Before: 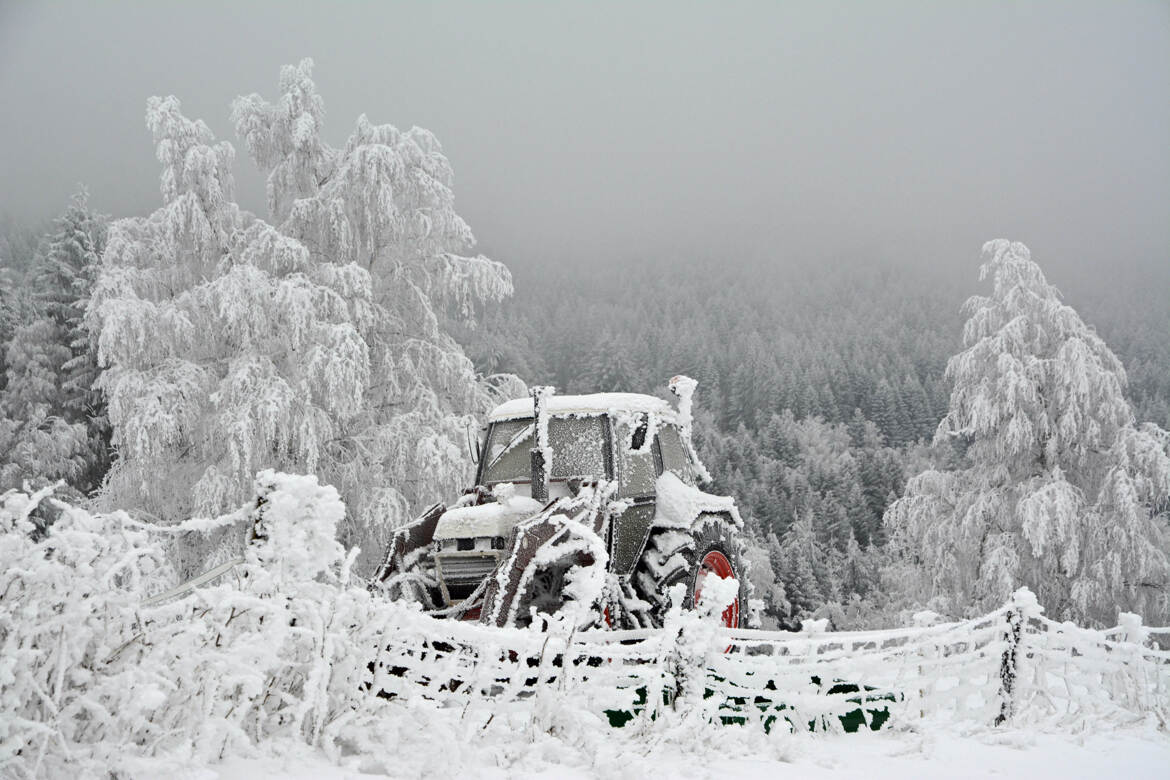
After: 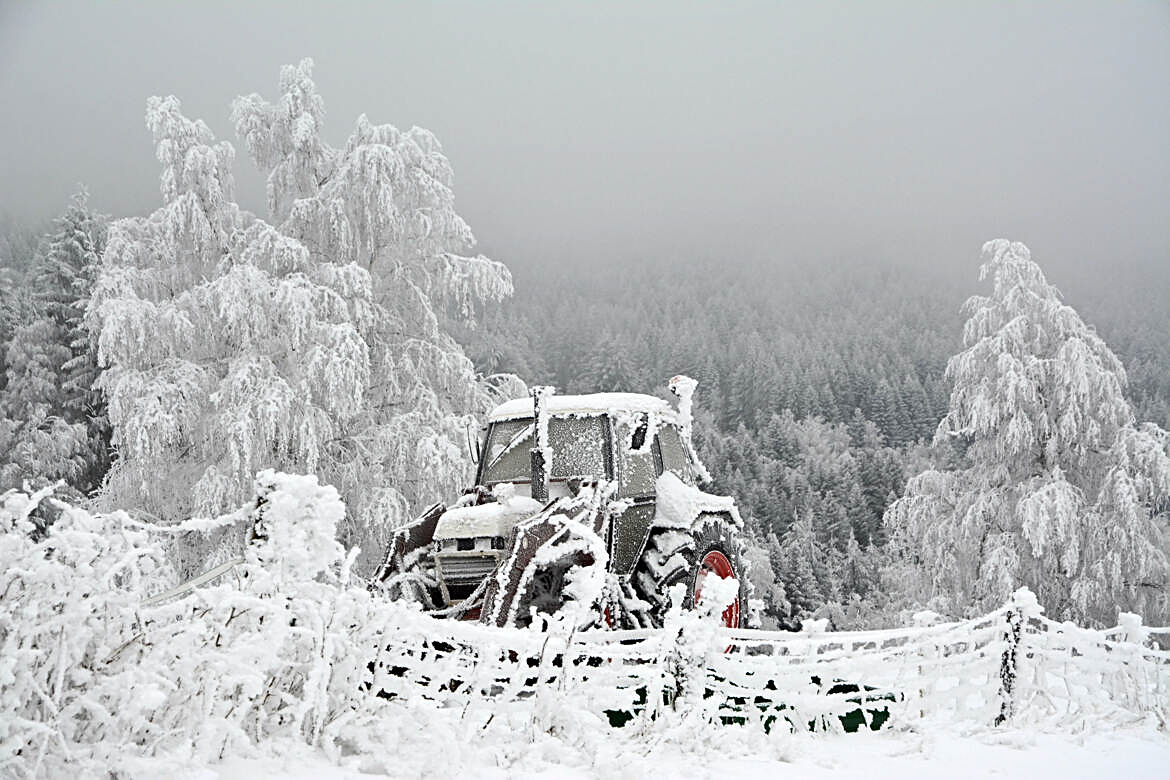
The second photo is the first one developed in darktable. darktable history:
sharpen: on, module defaults
shadows and highlights: shadows -12.5, white point adjustment 4, highlights 28.33
